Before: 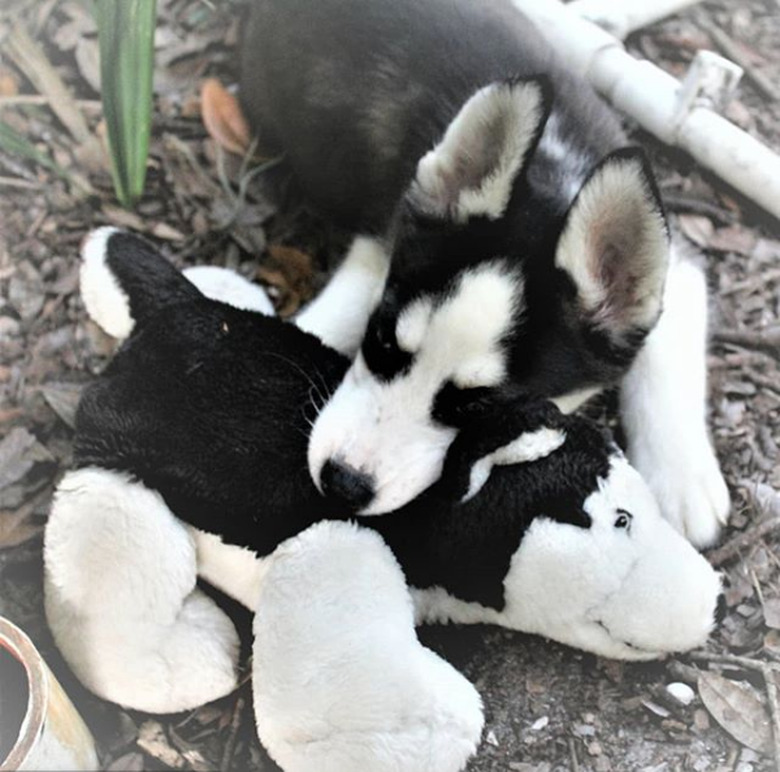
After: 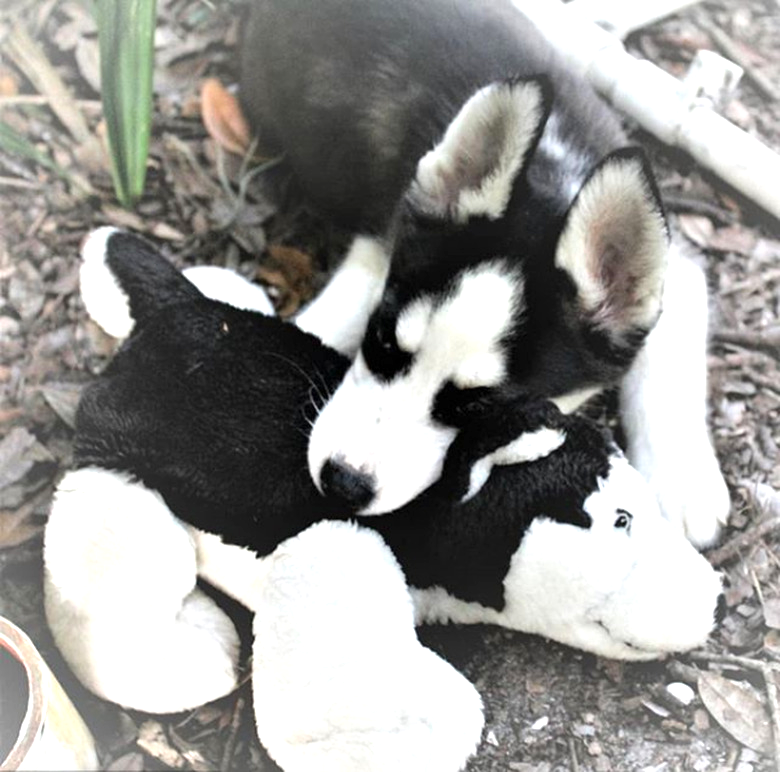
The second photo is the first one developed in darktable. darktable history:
exposure: exposure 0.568 EV, compensate exposure bias true, compensate highlight preservation false
